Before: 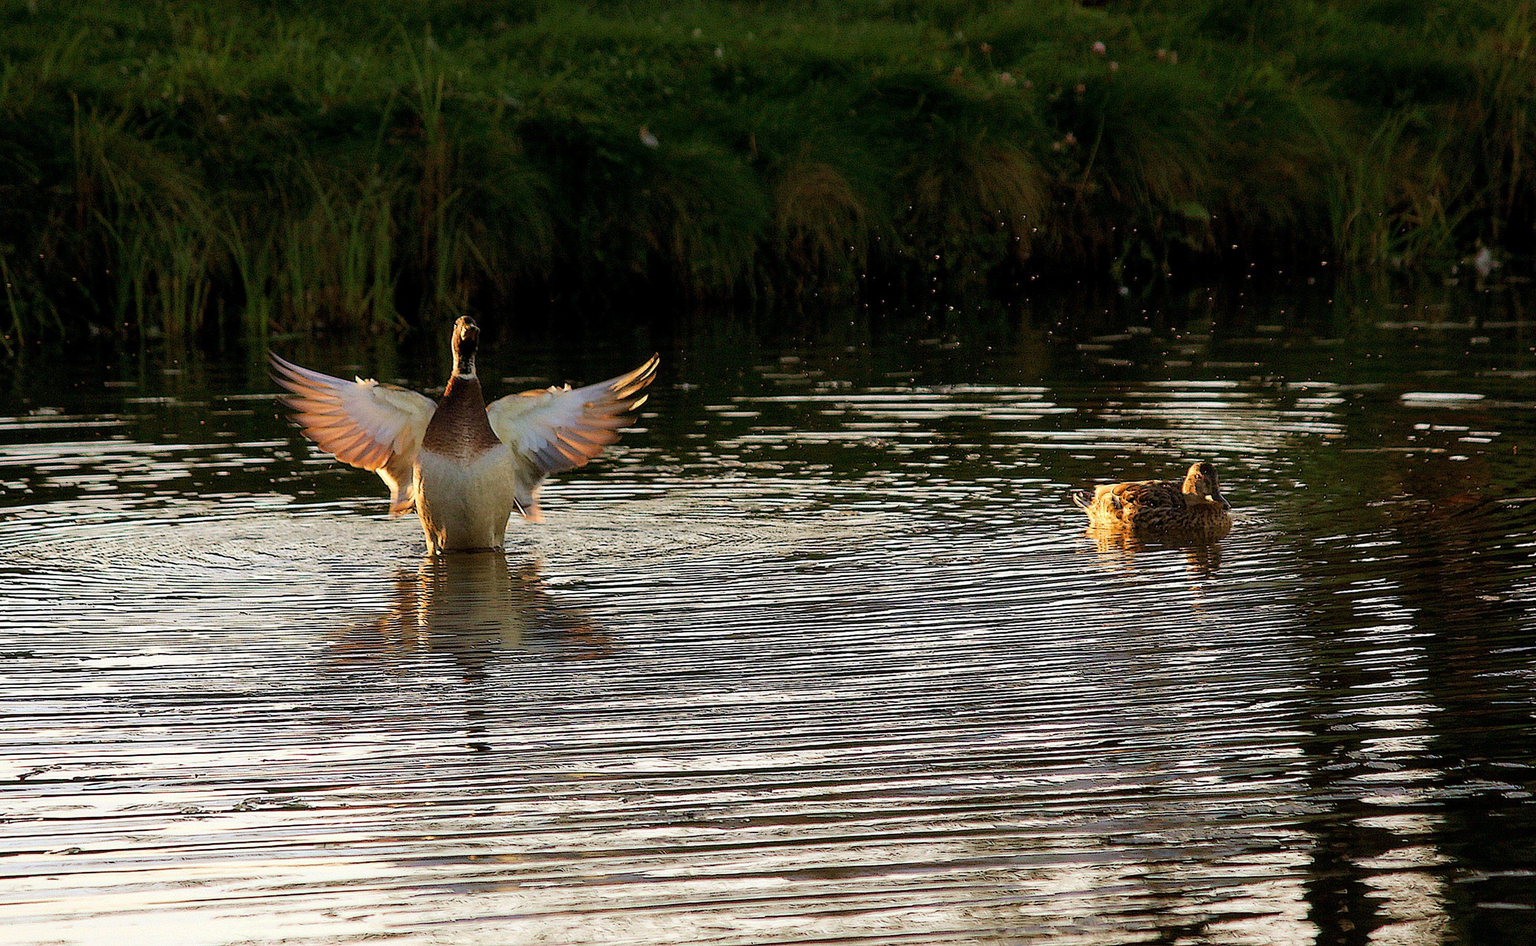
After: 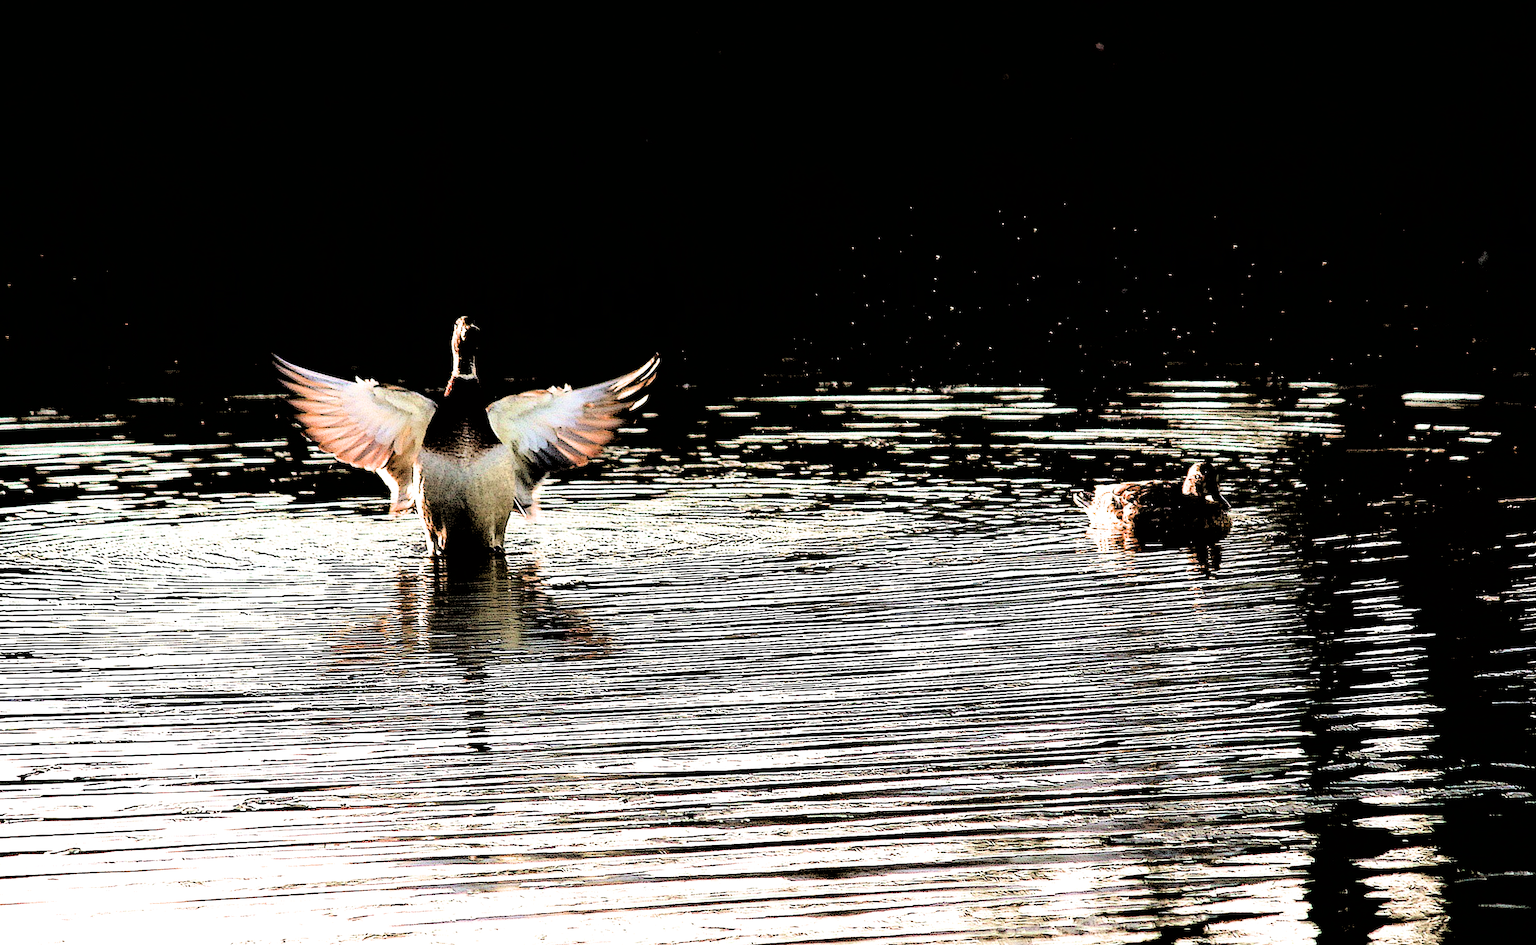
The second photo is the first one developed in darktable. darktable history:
filmic rgb: black relative exposure -1.11 EV, white relative exposure 2.06 EV, hardness 1.51, contrast 2.237
tone equalizer: -8 EV -0.757 EV, -7 EV -0.732 EV, -6 EV -0.629 EV, -5 EV -0.379 EV, -3 EV 0.391 EV, -2 EV 0.6 EV, -1 EV 0.689 EV, +0 EV 0.778 EV
exposure: compensate highlight preservation false
